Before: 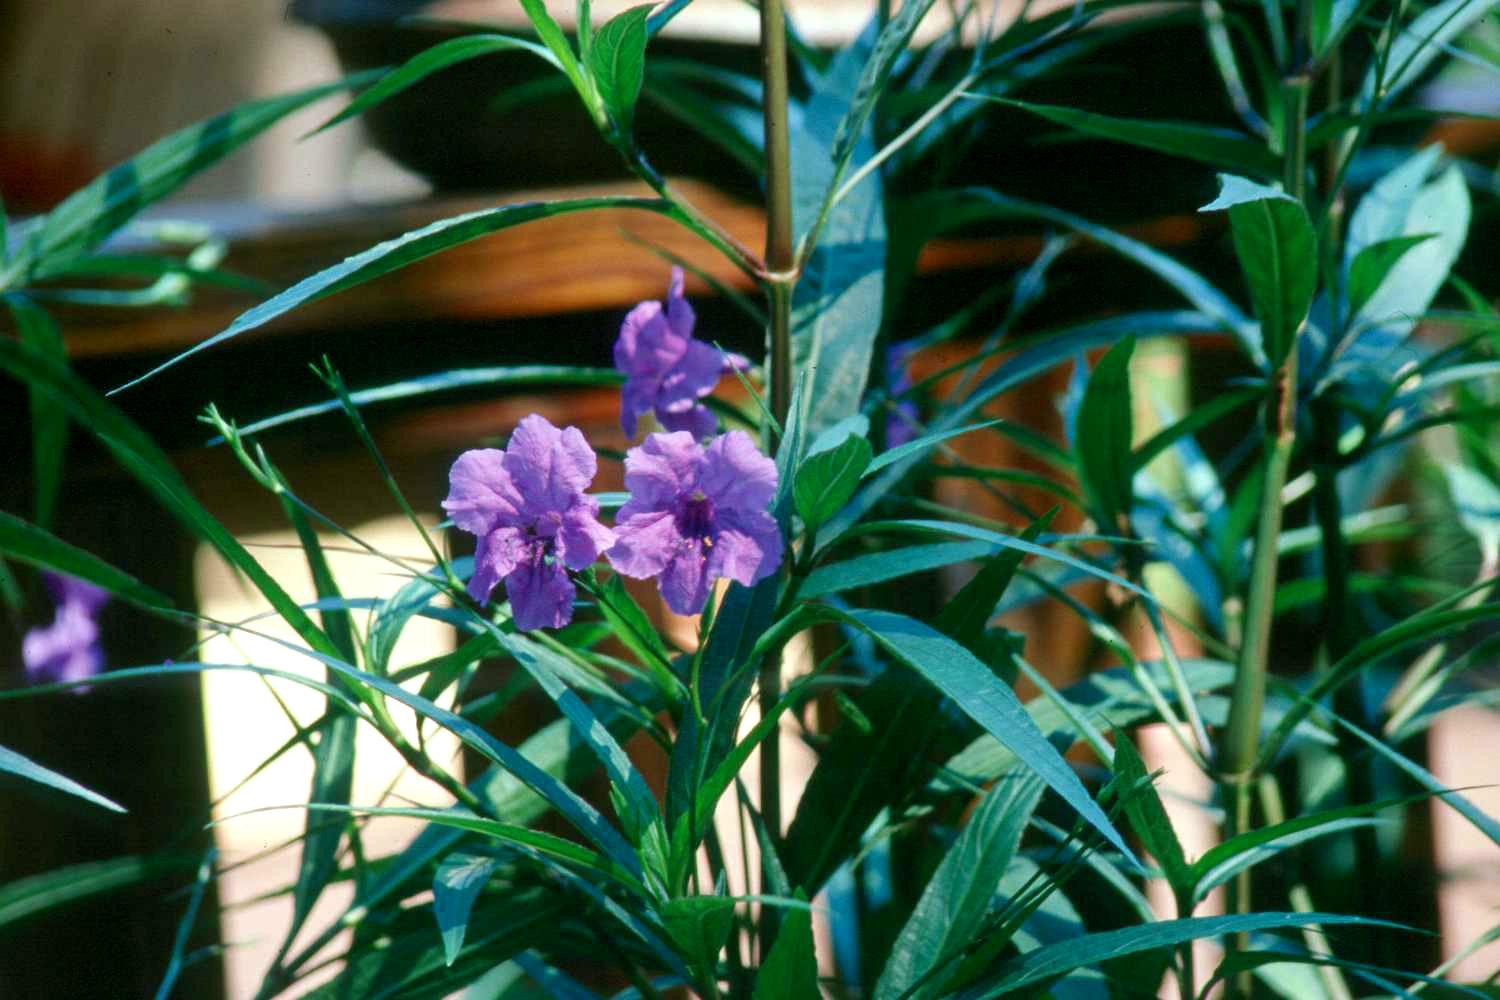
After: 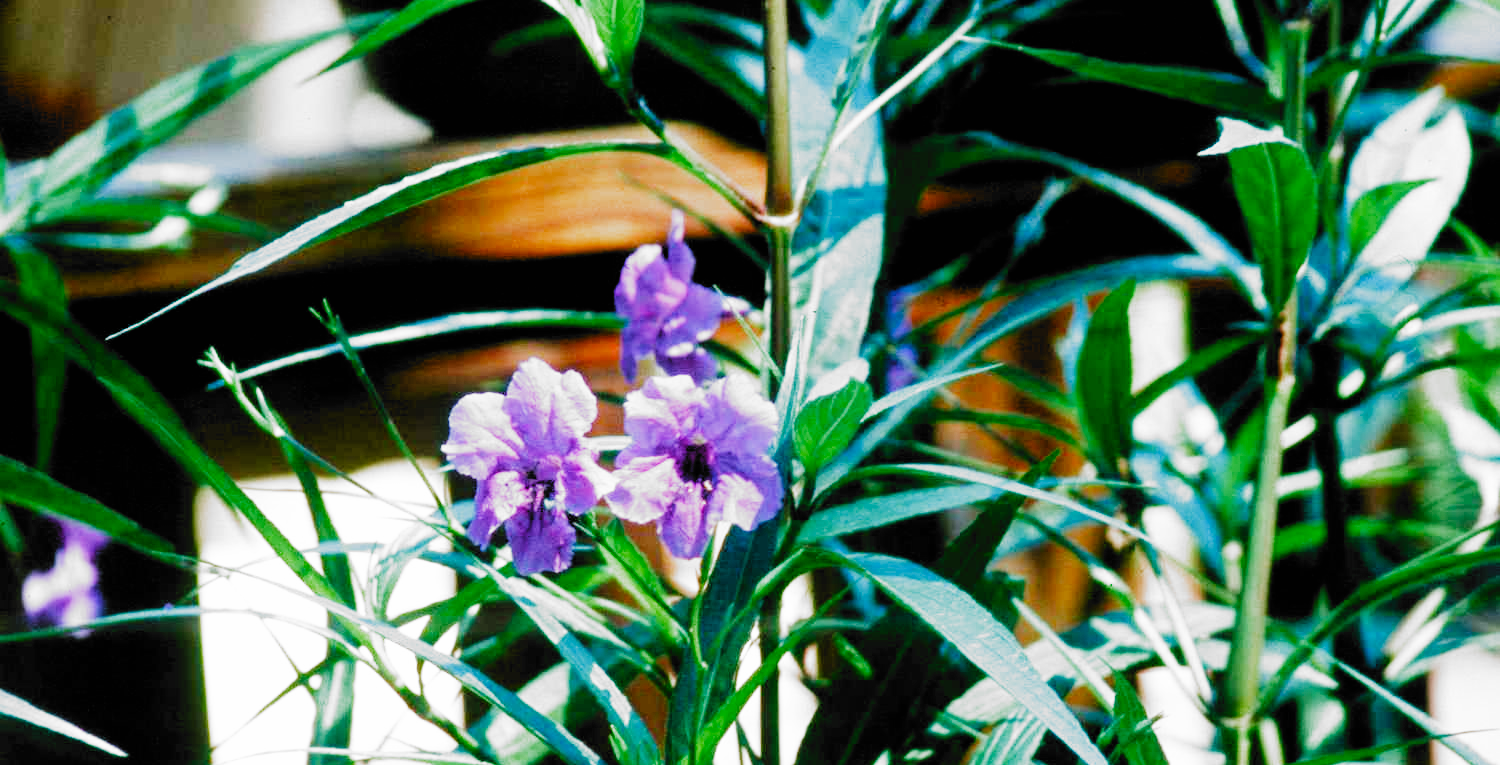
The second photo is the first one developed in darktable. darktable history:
crop: top 5.604%, bottom 17.838%
filmic rgb: black relative exposure -5 EV, white relative exposure 3.96 EV, hardness 2.88, contrast 1.3, highlights saturation mix -28.86%, add noise in highlights 0.001, preserve chrominance no, color science v3 (2019), use custom middle-gray values true, contrast in highlights soft
exposure: black level correction 0, exposure 1.2 EV, compensate highlight preservation false
